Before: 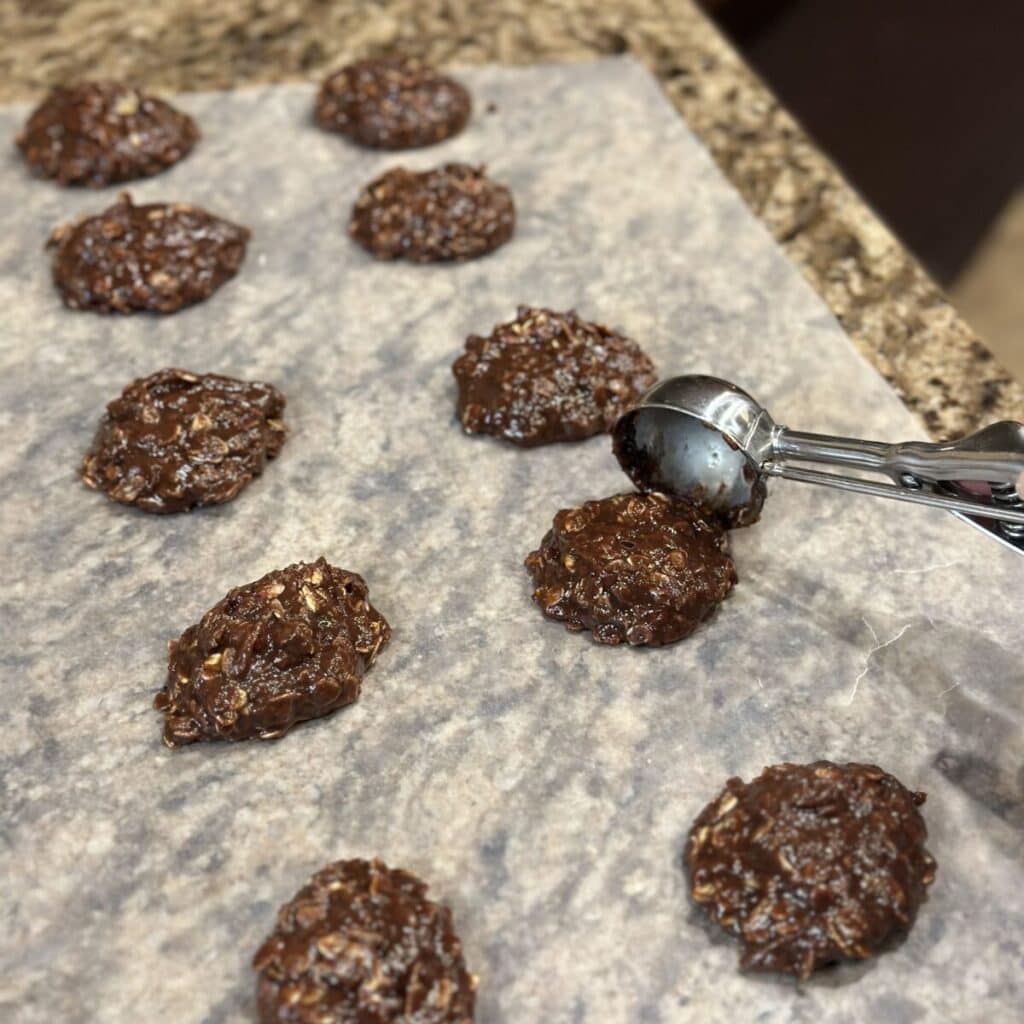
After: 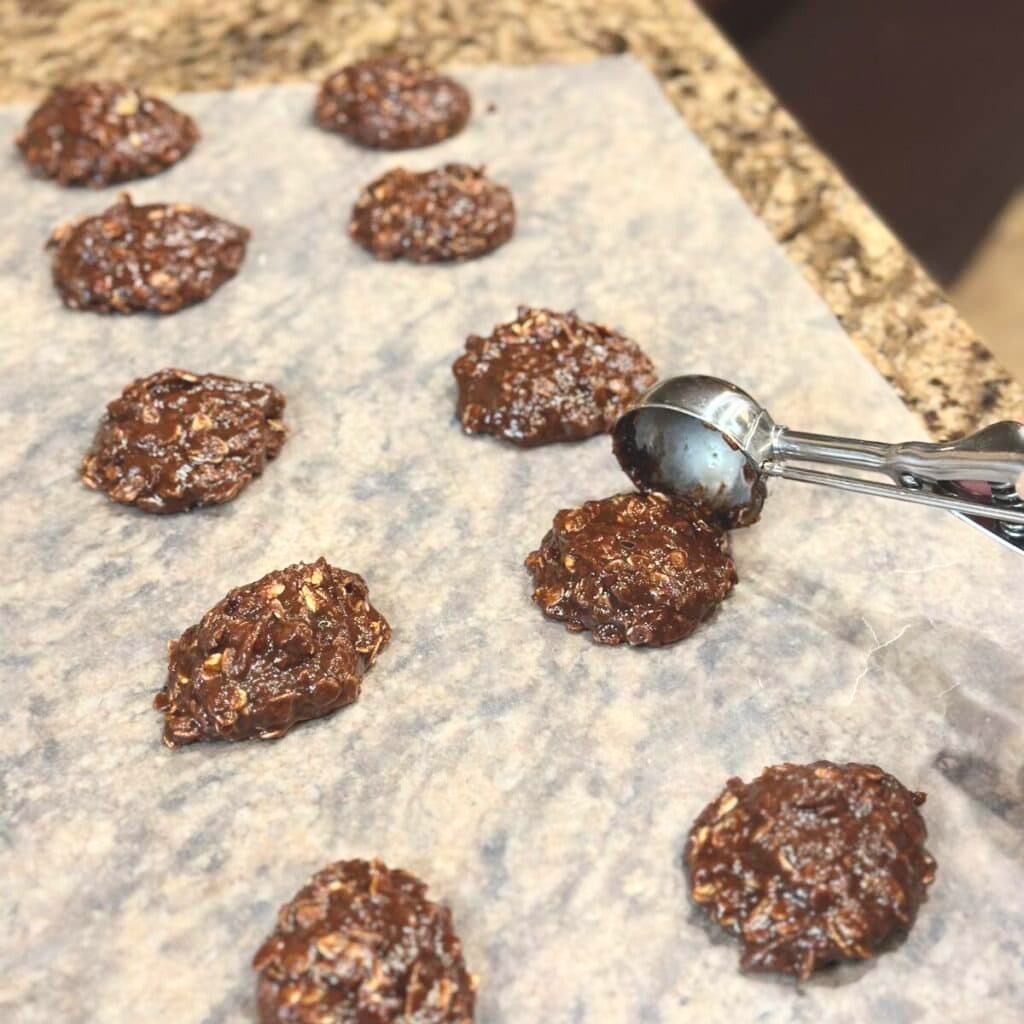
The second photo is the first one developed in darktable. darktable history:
color balance: lift [1.007, 1, 1, 1], gamma [1.097, 1, 1, 1]
contrast brightness saturation: contrast 0.2, brightness 0.16, saturation 0.22
